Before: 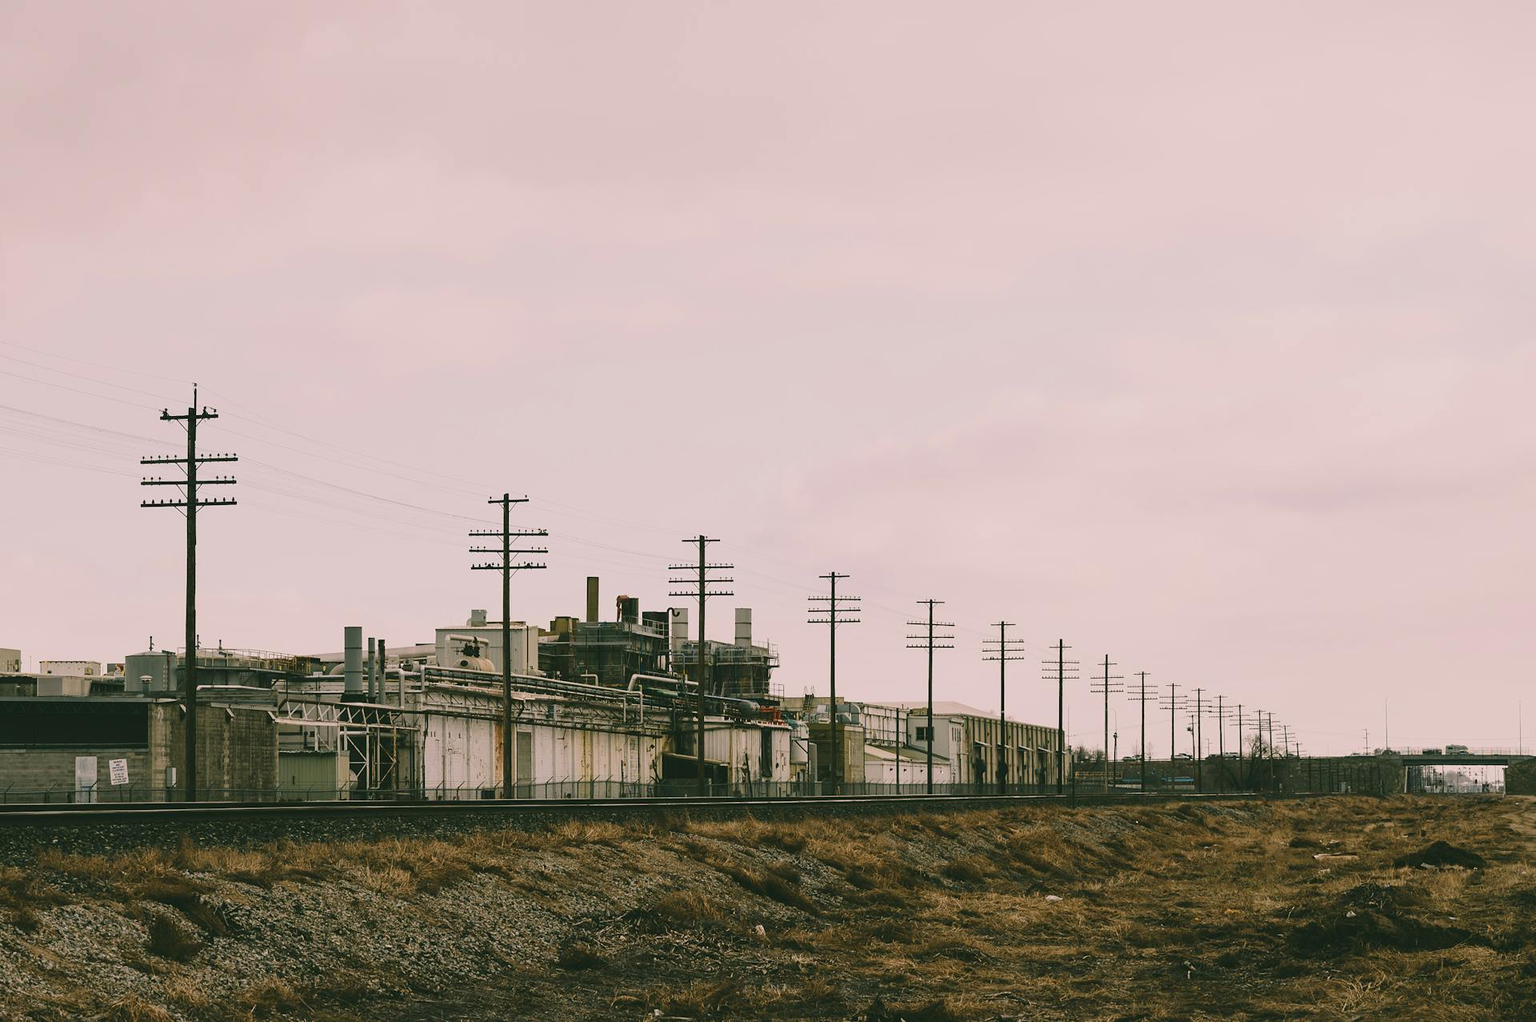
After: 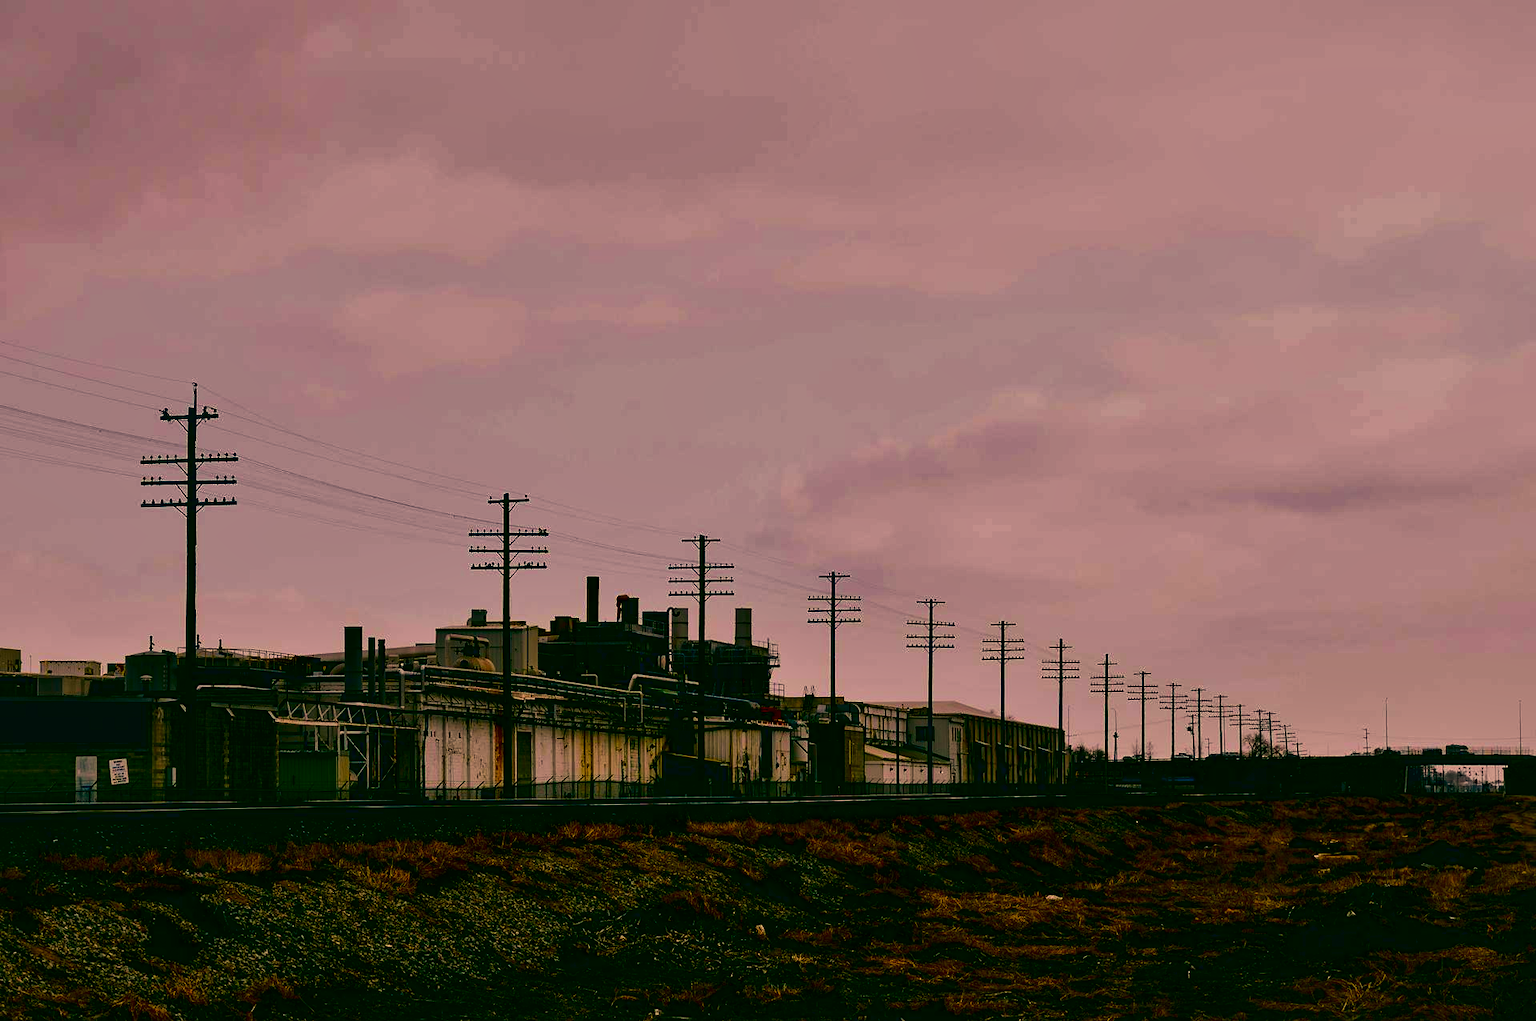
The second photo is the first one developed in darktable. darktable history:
local contrast: mode bilateral grid, contrast 26, coarseness 61, detail 151%, midtone range 0.2
color correction: highlights a* 10.3, highlights b* 14.26, shadows a* -10.21, shadows b* -14.98
shadows and highlights: shadows 36.77, highlights -26.66, soften with gaussian
contrast brightness saturation: brightness -0.985, saturation 0.984
